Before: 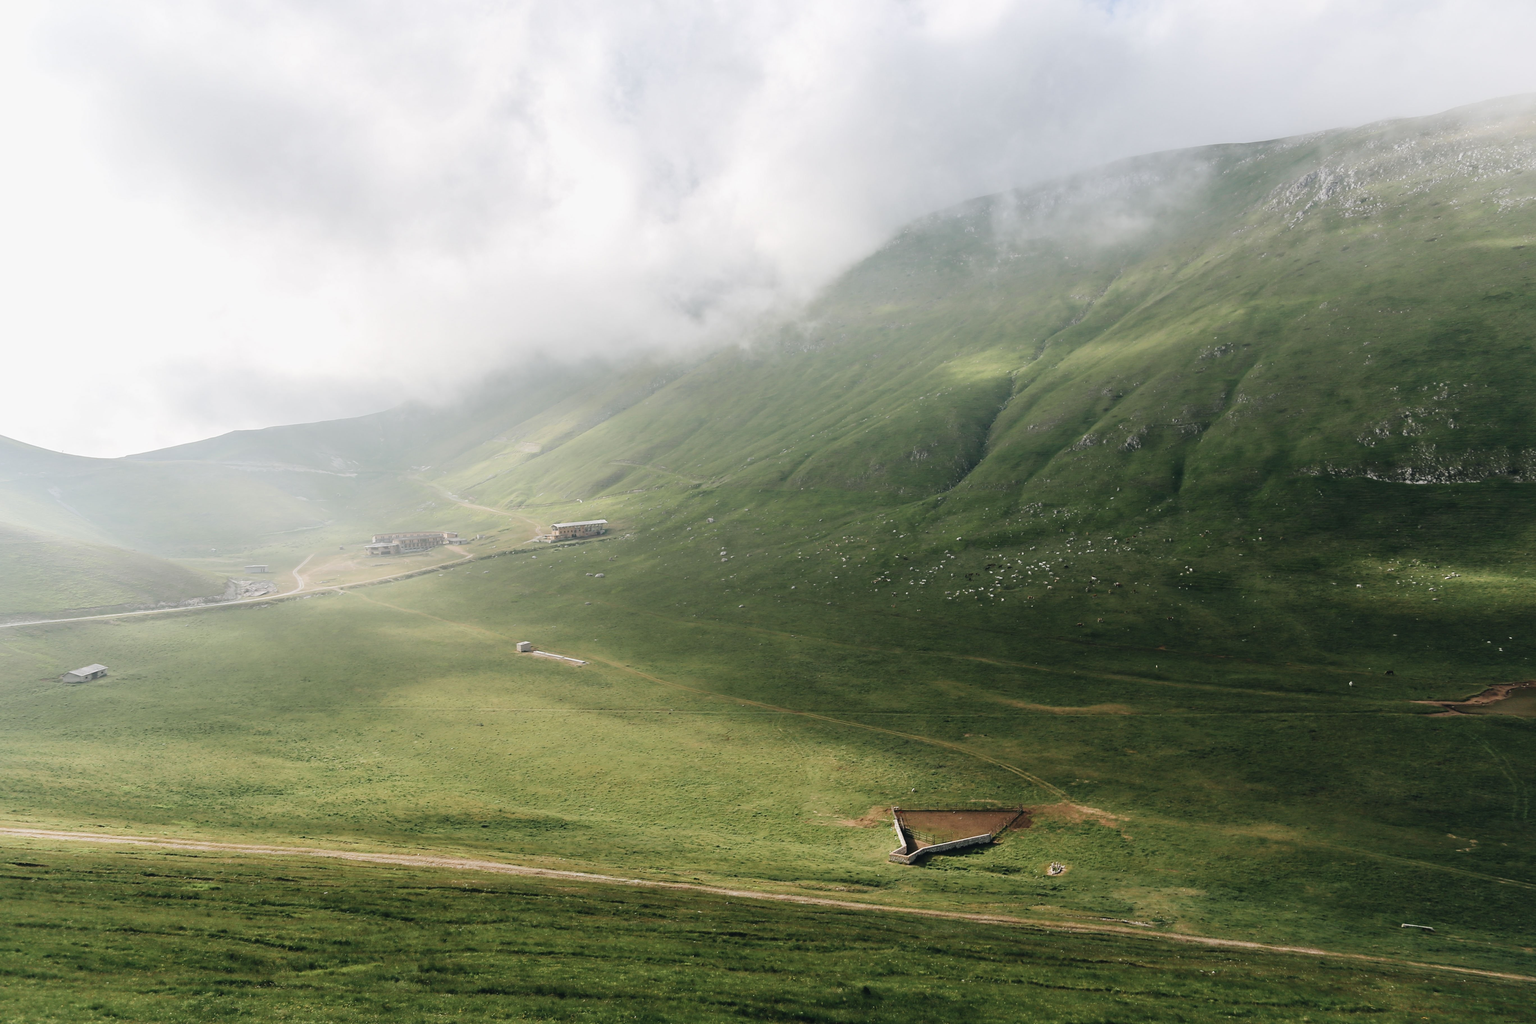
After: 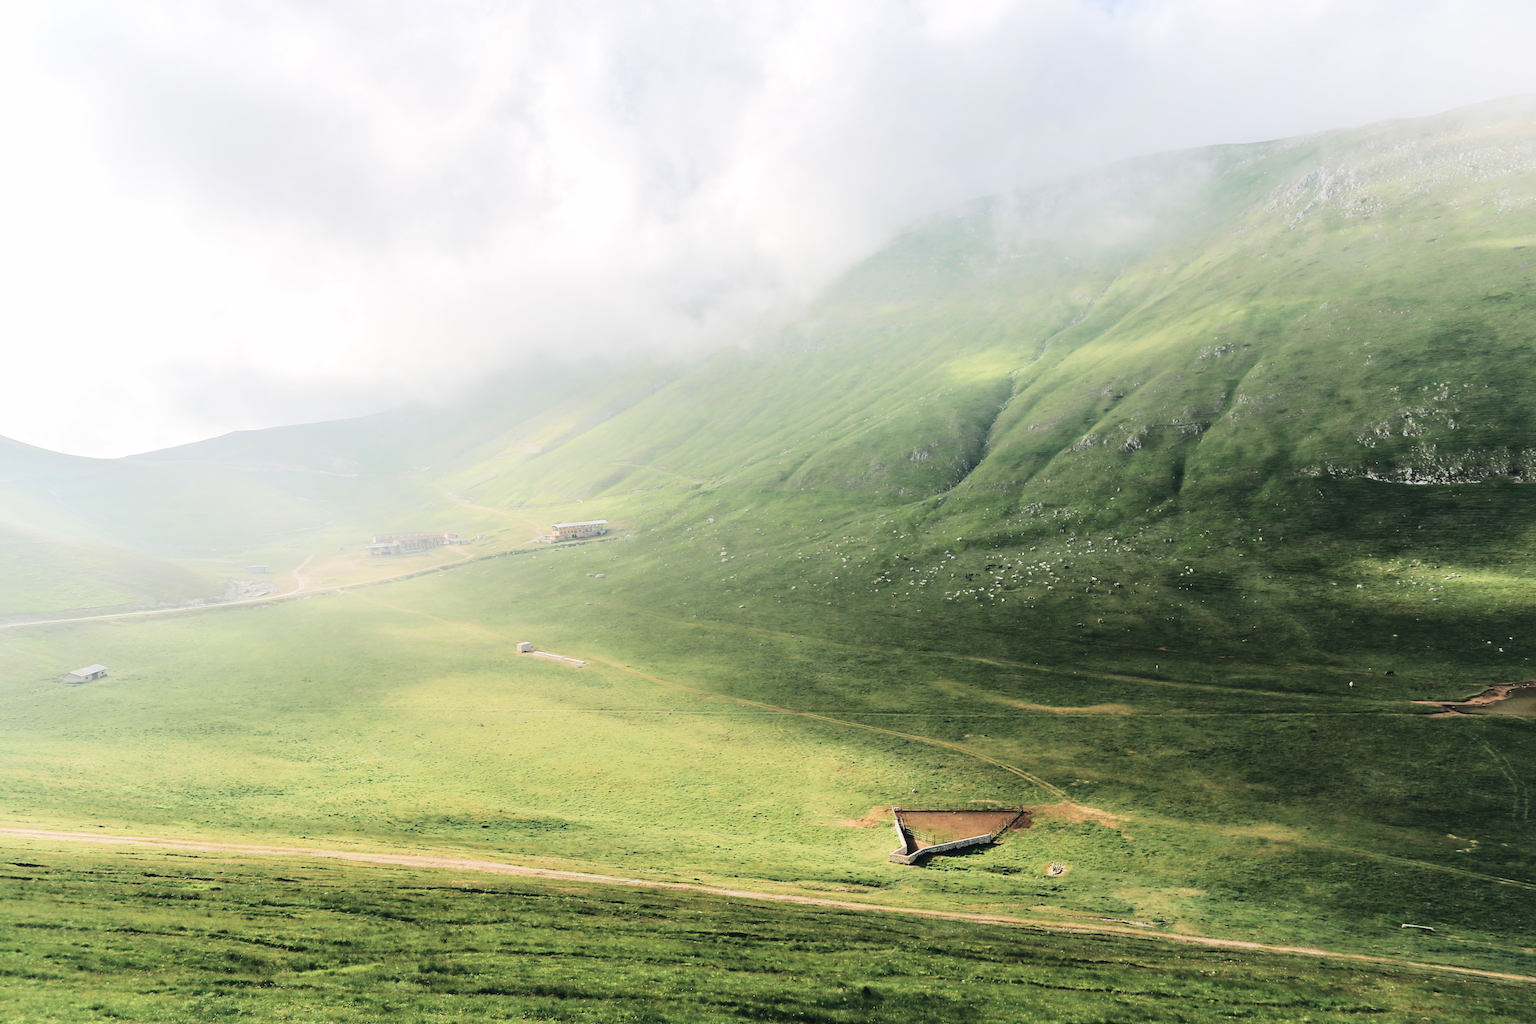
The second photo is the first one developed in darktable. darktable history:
tone equalizer: -7 EV 0.142 EV, -6 EV 0.569 EV, -5 EV 1.18 EV, -4 EV 1.29 EV, -3 EV 1.15 EV, -2 EV 0.6 EV, -1 EV 0.157 EV, edges refinement/feathering 500, mask exposure compensation -1.57 EV, preserve details no
